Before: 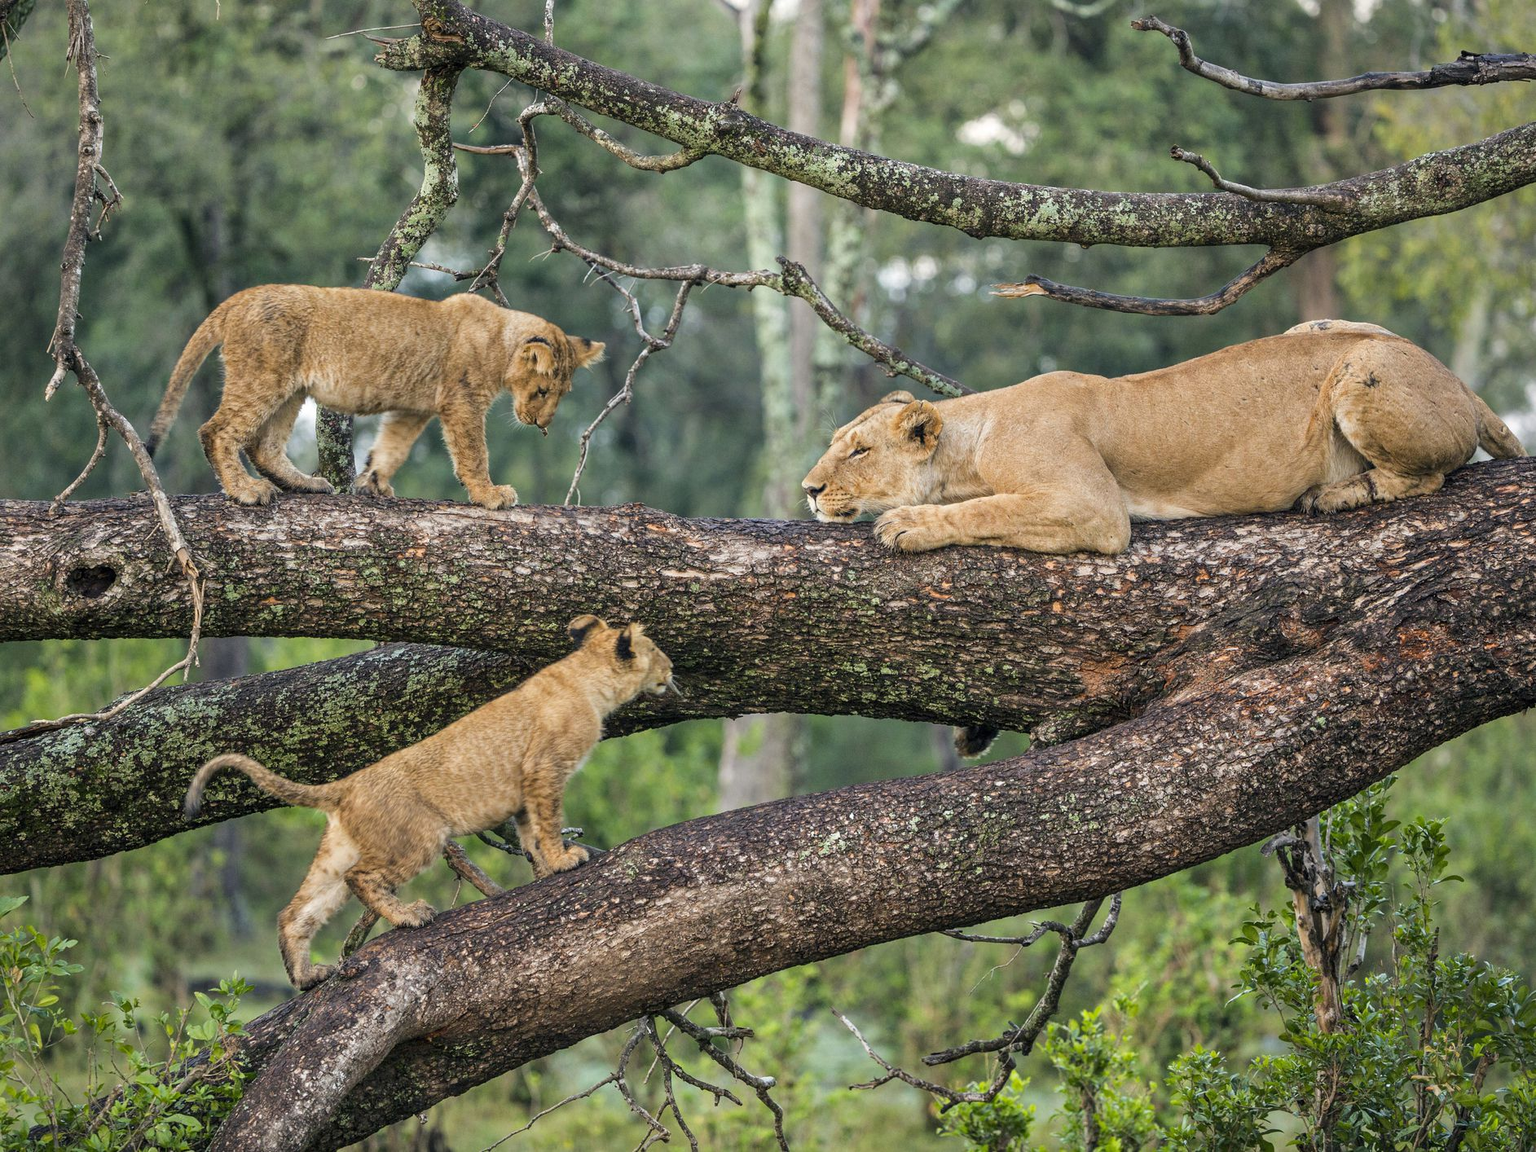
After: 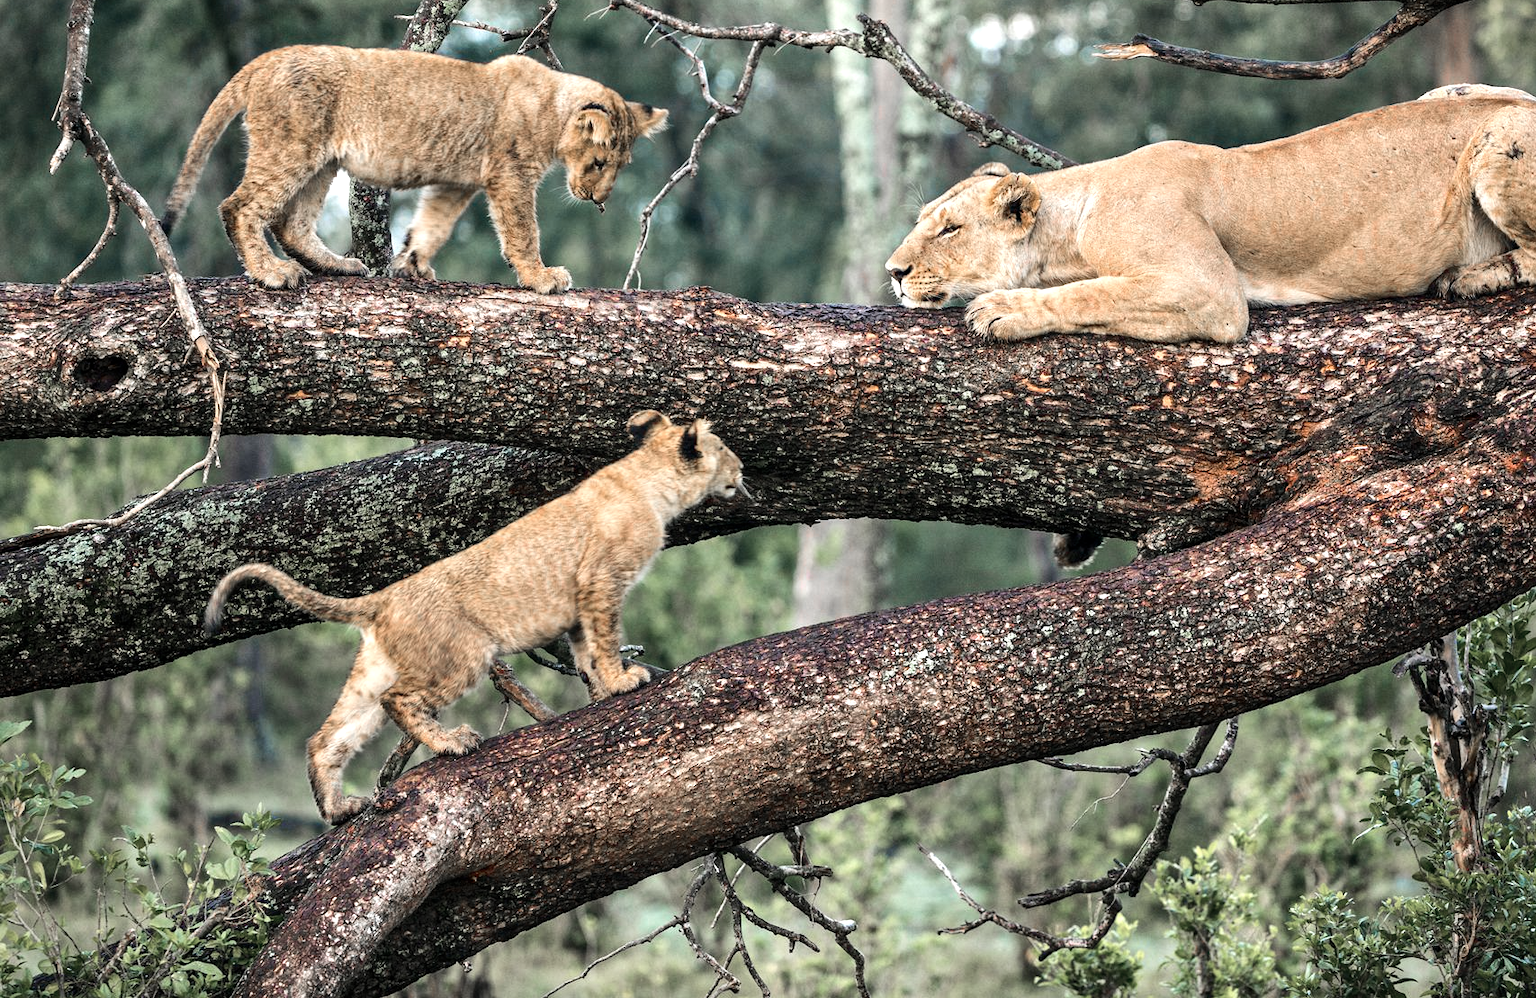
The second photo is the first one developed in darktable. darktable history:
tone equalizer: -8 EV -0.718 EV, -7 EV -0.718 EV, -6 EV -0.629 EV, -5 EV -0.405 EV, -3 EV 0.376 EV, -2 EV 0.6 EV, -1 EV 0.694 EV, +0 EV 0.744 EV, edges refinement/feathering 500, mask exposure compensation -1.57 EV, preserve details no
crop: top 21.178%, right 9.421%, bottom 0.252%
color zones: curves: ch1 [(0, 0.708) (0.088, 0.648) (0.245, 0.187) (0.429, 0.326) (0.571, 0.498) (0.714, 0.5) (0.857, 0.5) (1, 0.708)]
exposure: compensate exposure bias true, compensate highlight preservation false
